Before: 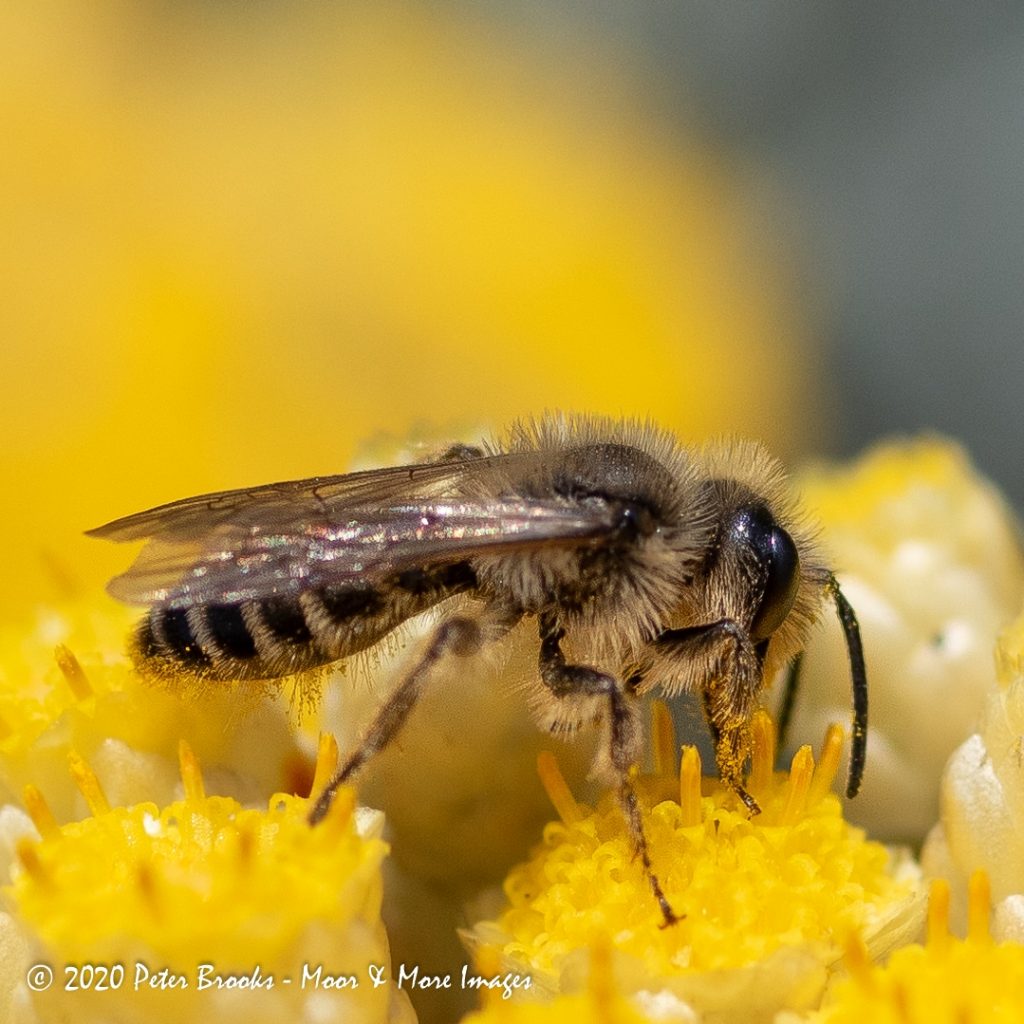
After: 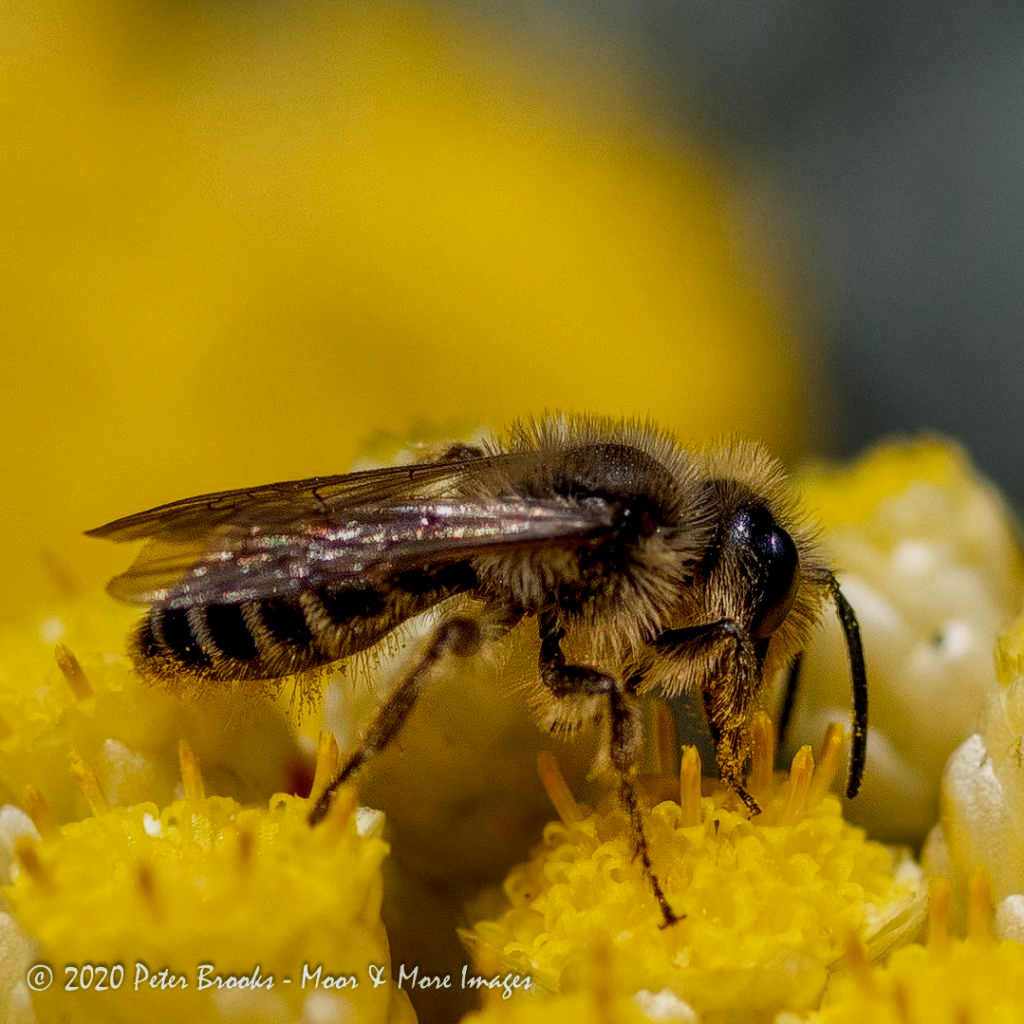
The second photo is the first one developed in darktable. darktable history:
exposure: black level correction 0, exposure -0.766 EV, compensate highlight preservation false
local contrast: detail 150%
color balance rgb: linear chroma grading › global chroma 8.12%, perceptual saturation grading › global saturation 9.07%, perceptual saturation grading › highlights -13.84%, perceptual saturation grading › mid-tones 14.88%, perceptual saturation grading › shadows 22.8%, perceptual brilliance grading › highlights 2.61%, global vibrance 12.07%
